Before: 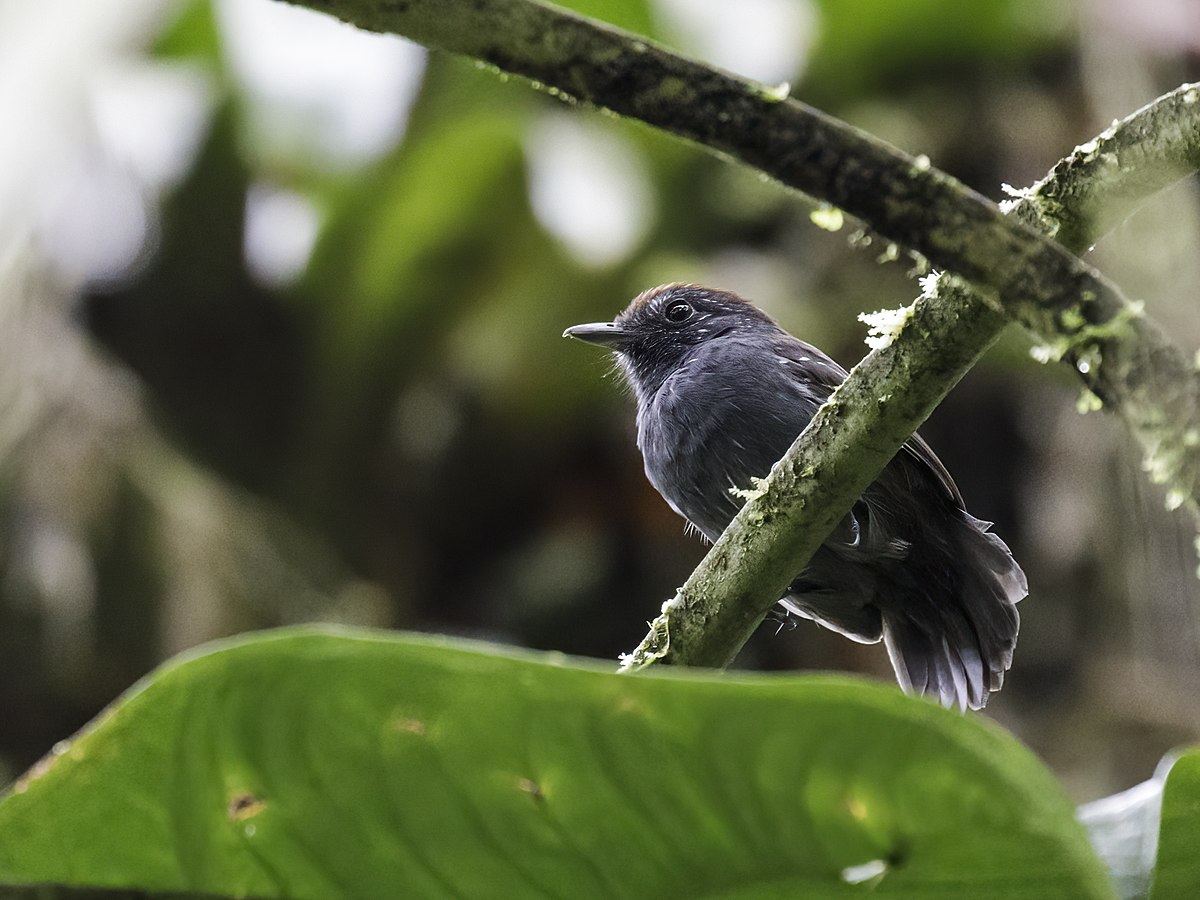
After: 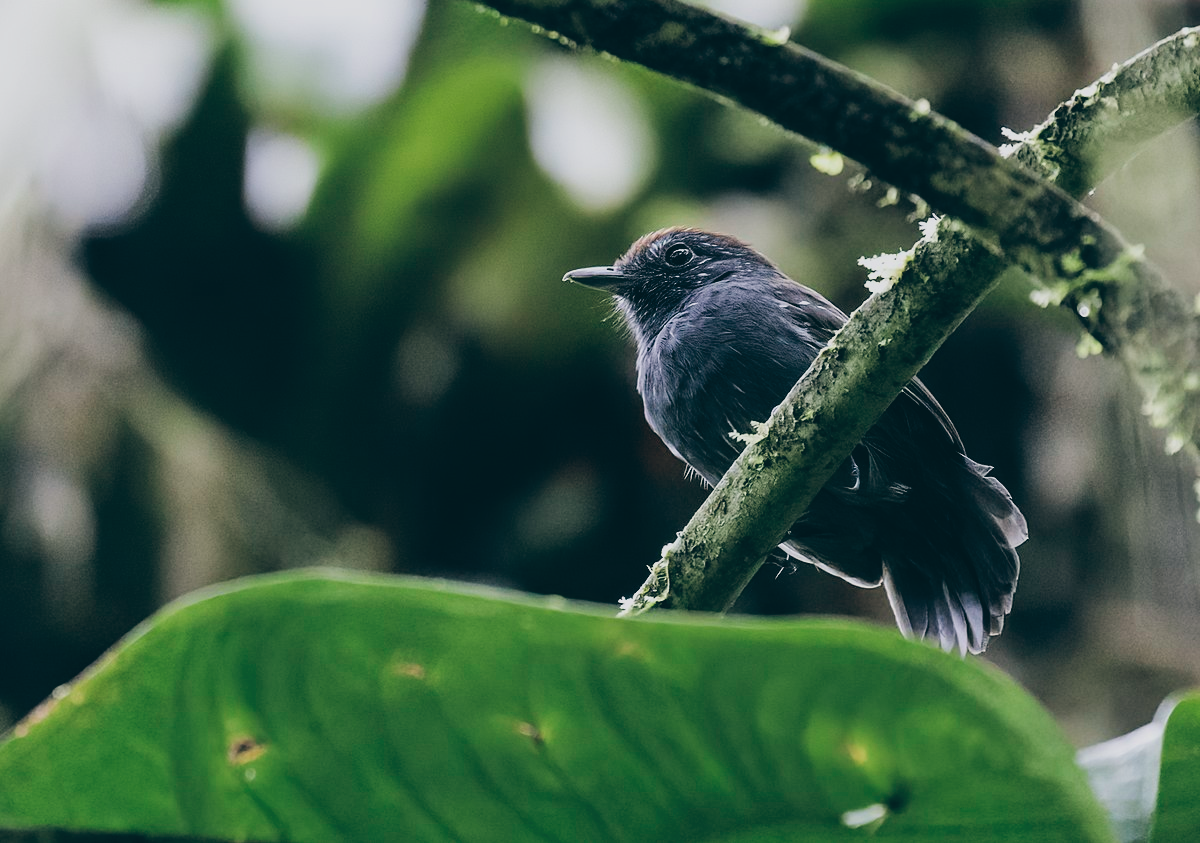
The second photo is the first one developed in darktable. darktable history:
filmic rgb: black relative exposure -7.65 EV, white relative exposure 4.56 EV, hardness 3.61
crop and rotate: top 6.25%
color balance: lift [1.016, 0.983, 1, 1.017], gamma [0.958, 1, 1, 1], gain [0.981, 1.007, 0.993, 1.002], input saturation 118.26%, contrast 13.43%, contrast fulcrum 21.62%, output saturation 82.76%
contrast brightness saturation: saturation -0.05
